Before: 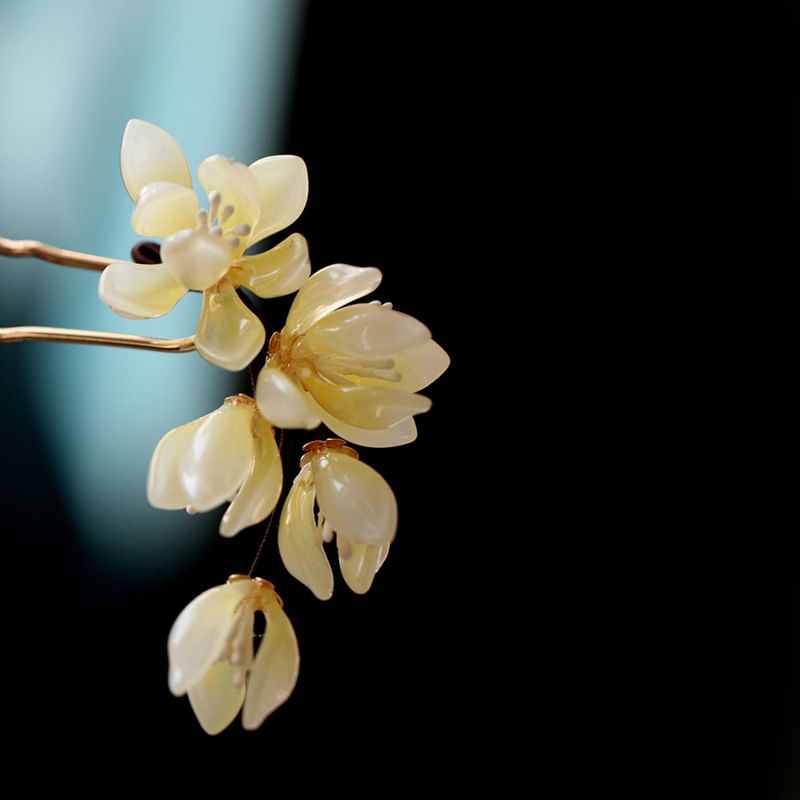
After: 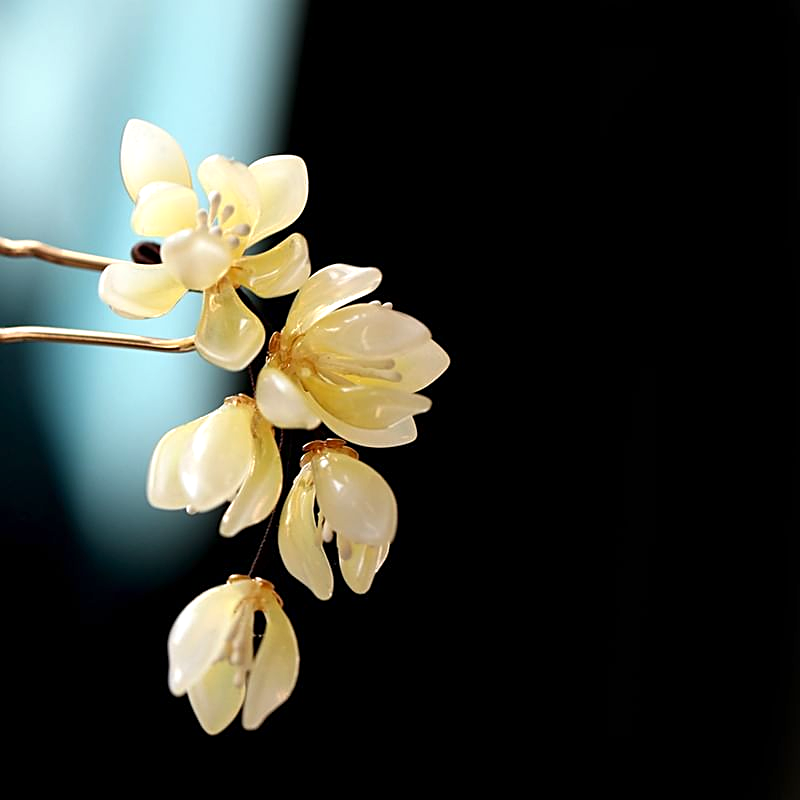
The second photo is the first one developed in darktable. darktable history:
sharpen: on, module defaults
exposure: exposure 0.507 EV, compensate highlight preservation false
